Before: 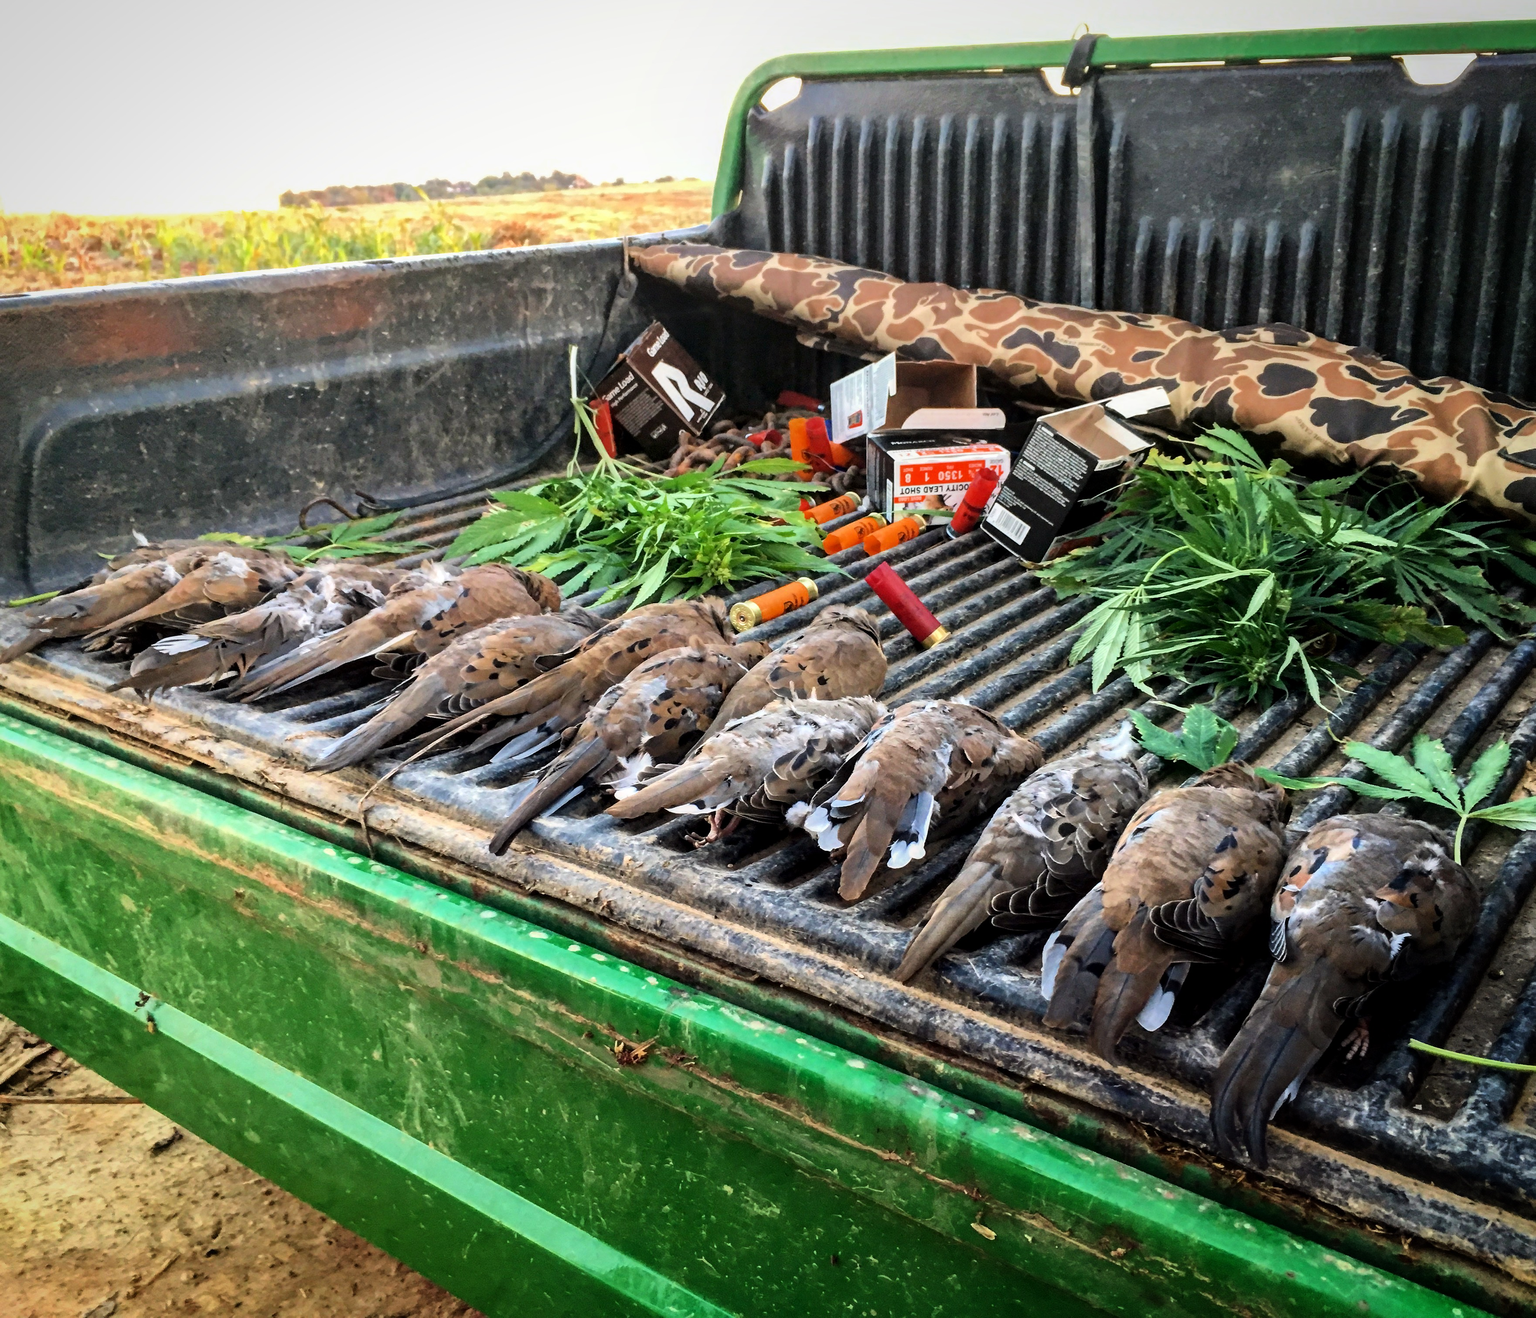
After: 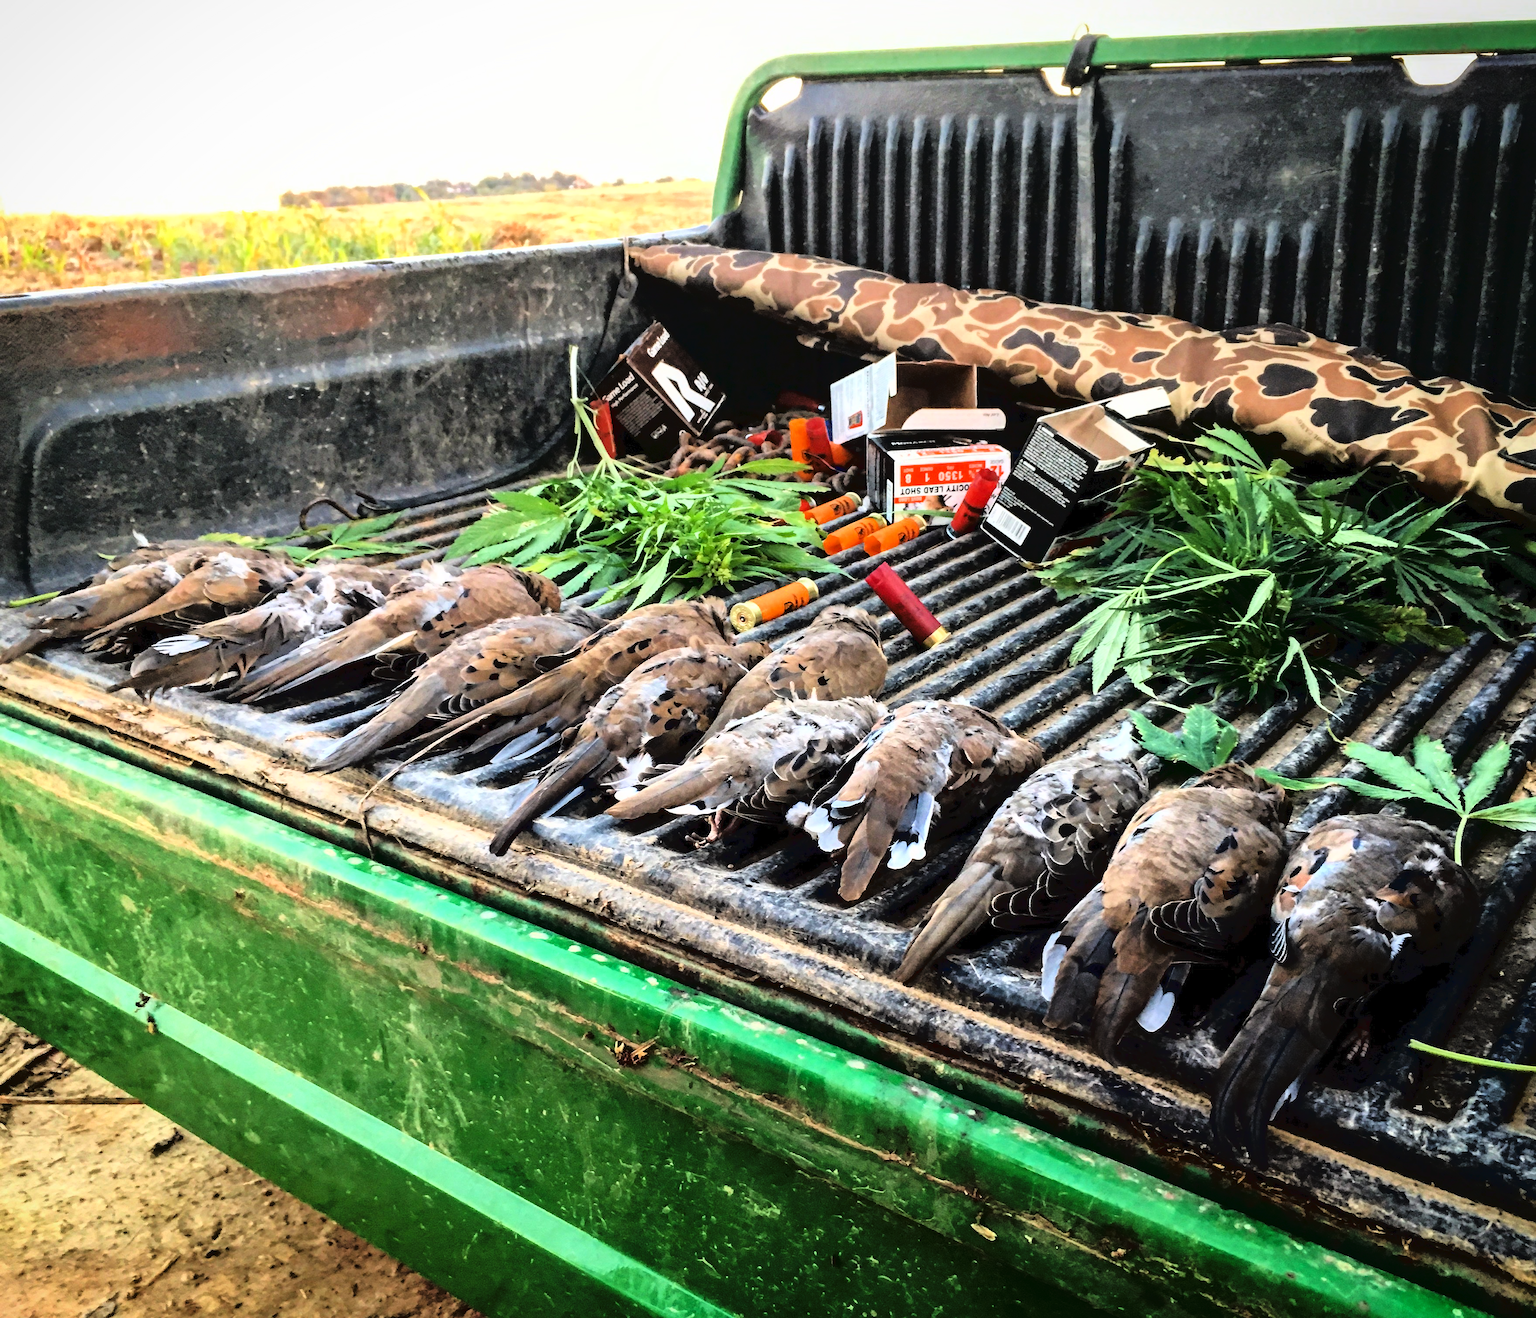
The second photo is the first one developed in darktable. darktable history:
tone curve: curves: ch0 [(0, 0) (0.003, 0.033) (0.011, 0.033) (0.025, 0.036) (0.044, 0.039) (0.069, 0.04) (0.1, 0.043) (0.136, 0.052) (0.177, 0.085) (0.224, 0.14) (0.277, 0.225) (0.335, 0.333) (0.399, 0.419) (0.468, 0.51) (0.543, 0.603) (0.623, 0.713) (0.709, 0.808) (0.801, 0.901) (0.898, 0.98) (1, 1)], color space Lab, linked channels, preserve colors none
